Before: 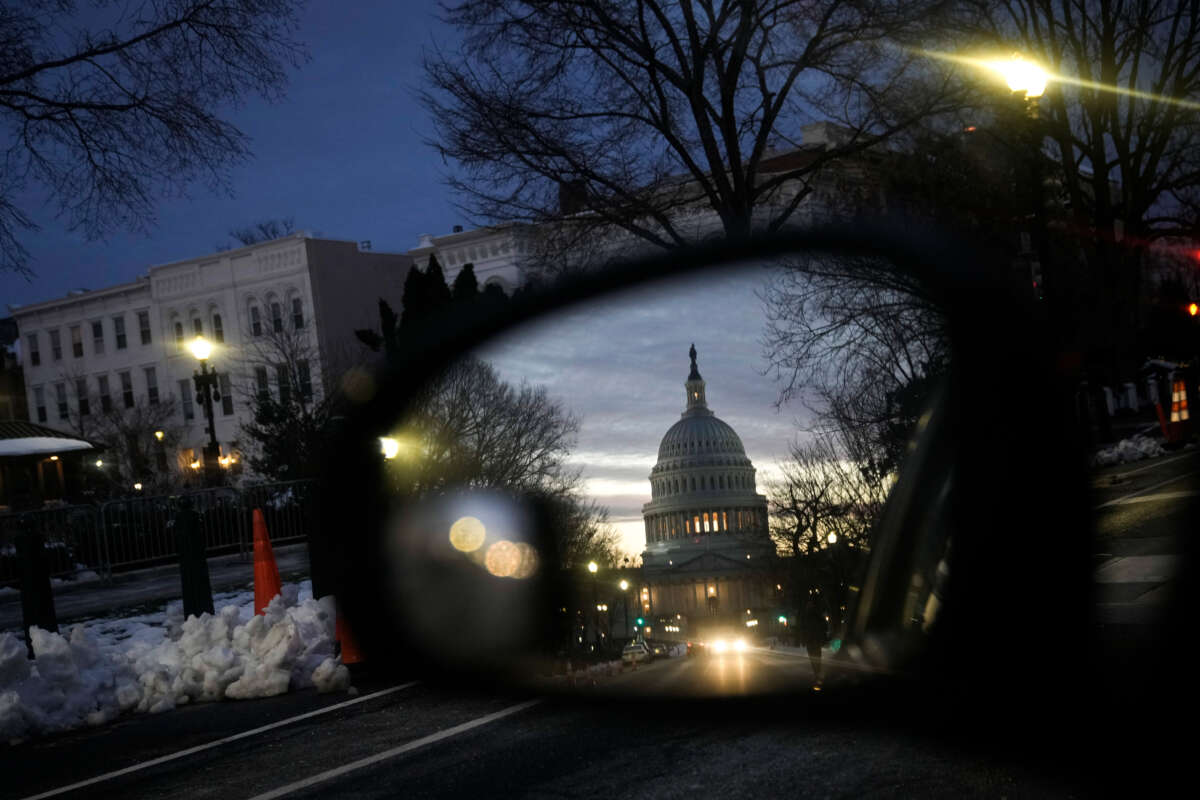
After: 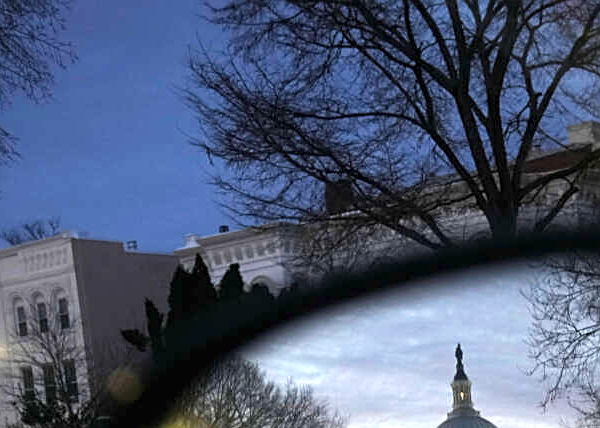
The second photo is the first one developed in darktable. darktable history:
exposure: black level correction 0, exposure 1.2 EV, compensate exposure bias true, compensate highlight preservation false
crop: left 19.556%, right 30.401%, bottom 46.458%
sharpen: on, module defaults
